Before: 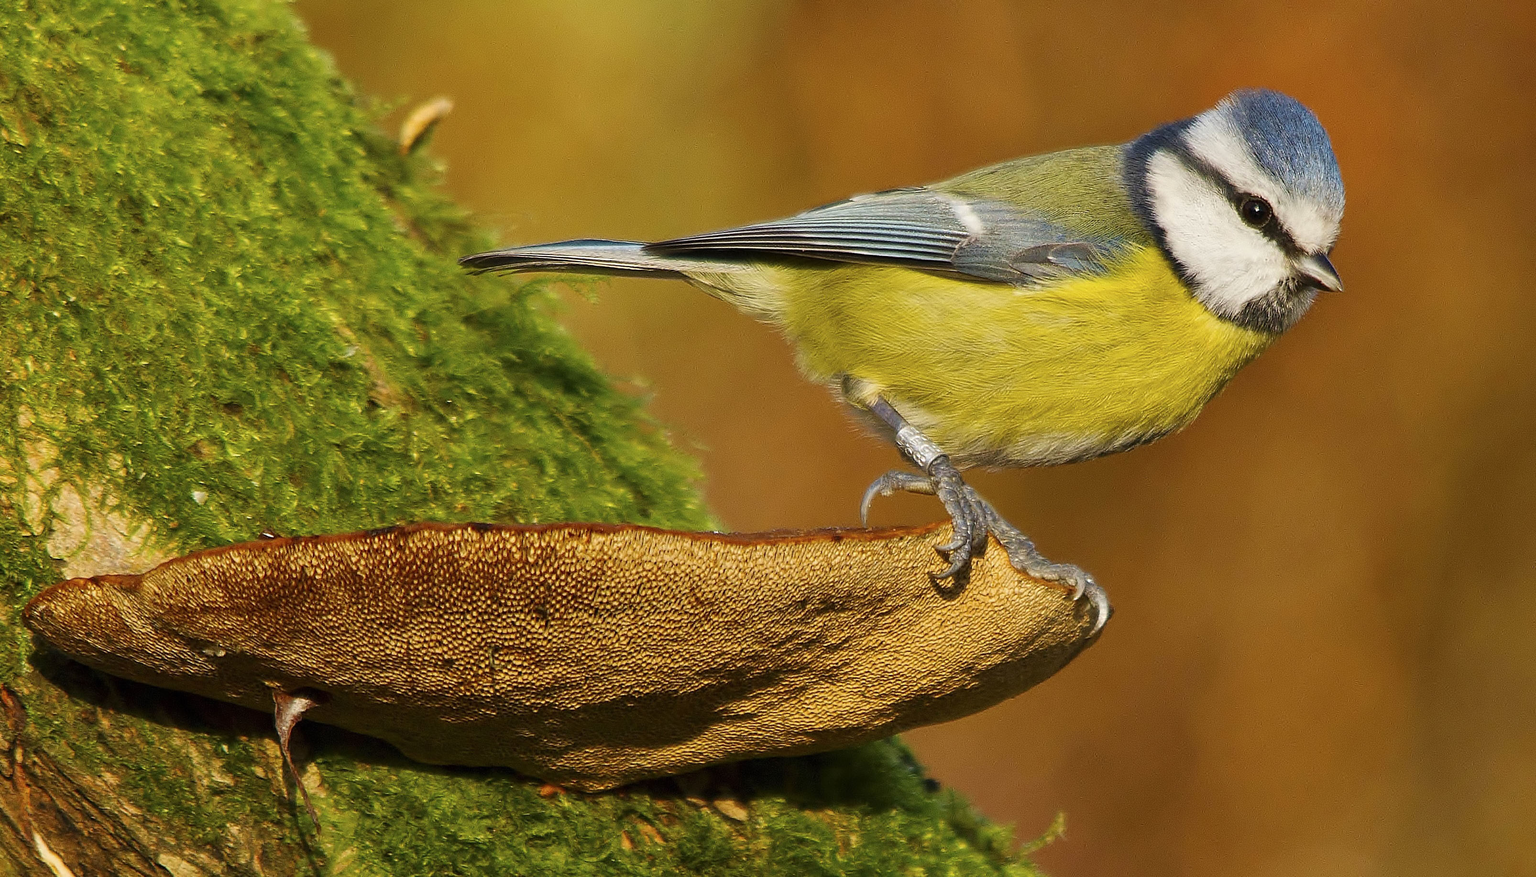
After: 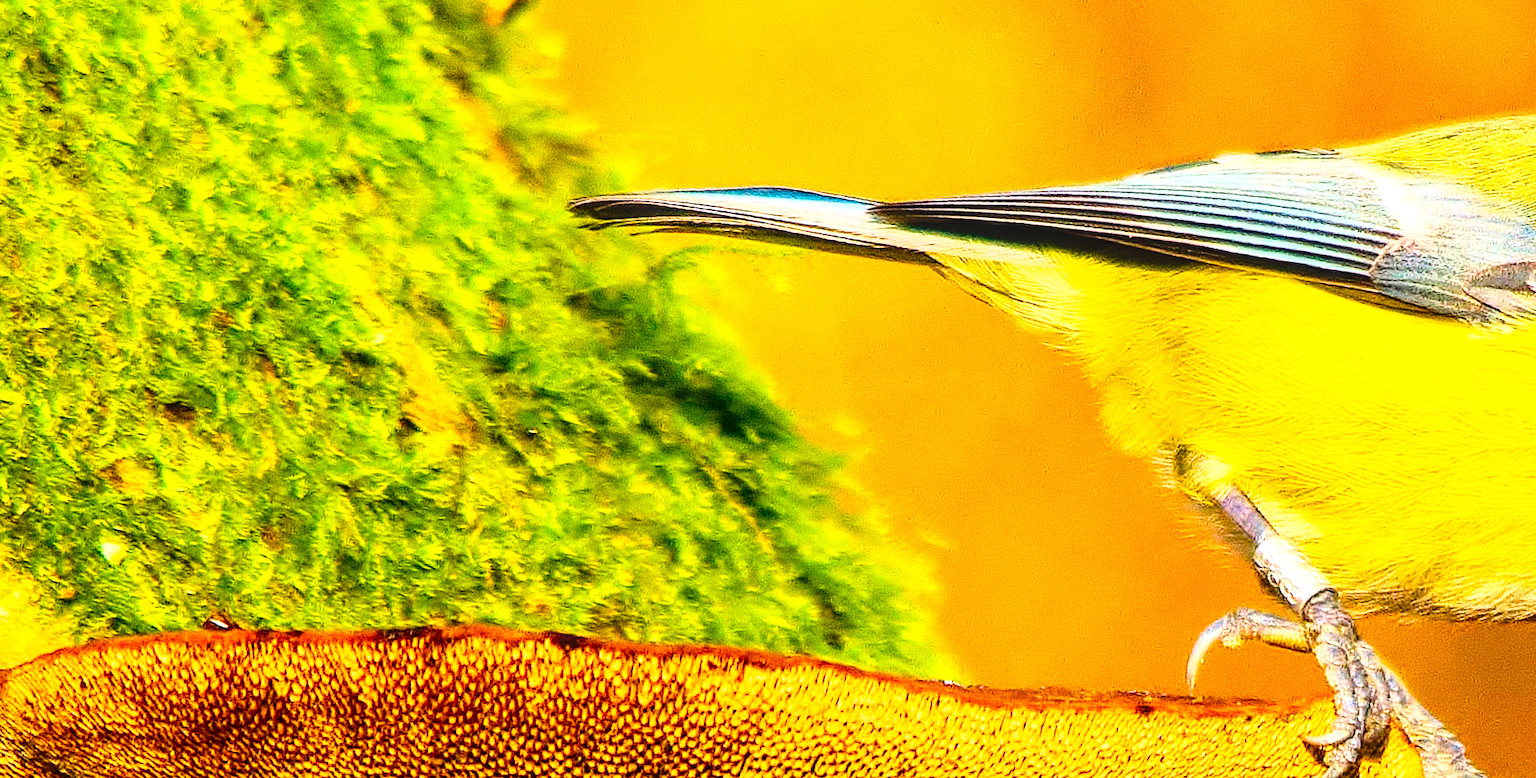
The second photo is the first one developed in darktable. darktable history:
exposure: compensate highlight preservation false
local contrast: on, module defaults
crop and rotate: angle -4.99°, left 2.122%, top 6.945%, right 27.566%, bottom 30.519%
white balance: red 1.009, blue 1.027
color balance rgb: linear chroma grading › global chroma 15%, perceptual saturation grading › global saturation 30%
rgb curve: curves: ch0 [(0, 0) (0.21, 0.15) (0.24, 0.21) (0.5, 0.75) (0.75, 0.96) (0.89, 0.99) (1, 1)]; ch1 [(0, 0.02) (0.21, 0.13) (0.25, 0.2) (0.5, 0.67) (0.75, 0.9) (0.89, 0.97) (1, 1)]; ch2 [(0, 0.02) (0.21, 0.13) (0.25, 0.2) (0.5, 0.67) (0.75, 0.9) (0.89, 0.97) (1, 1)], compensate middle gray true
levels: levels [0, 0.397, 0.955]
